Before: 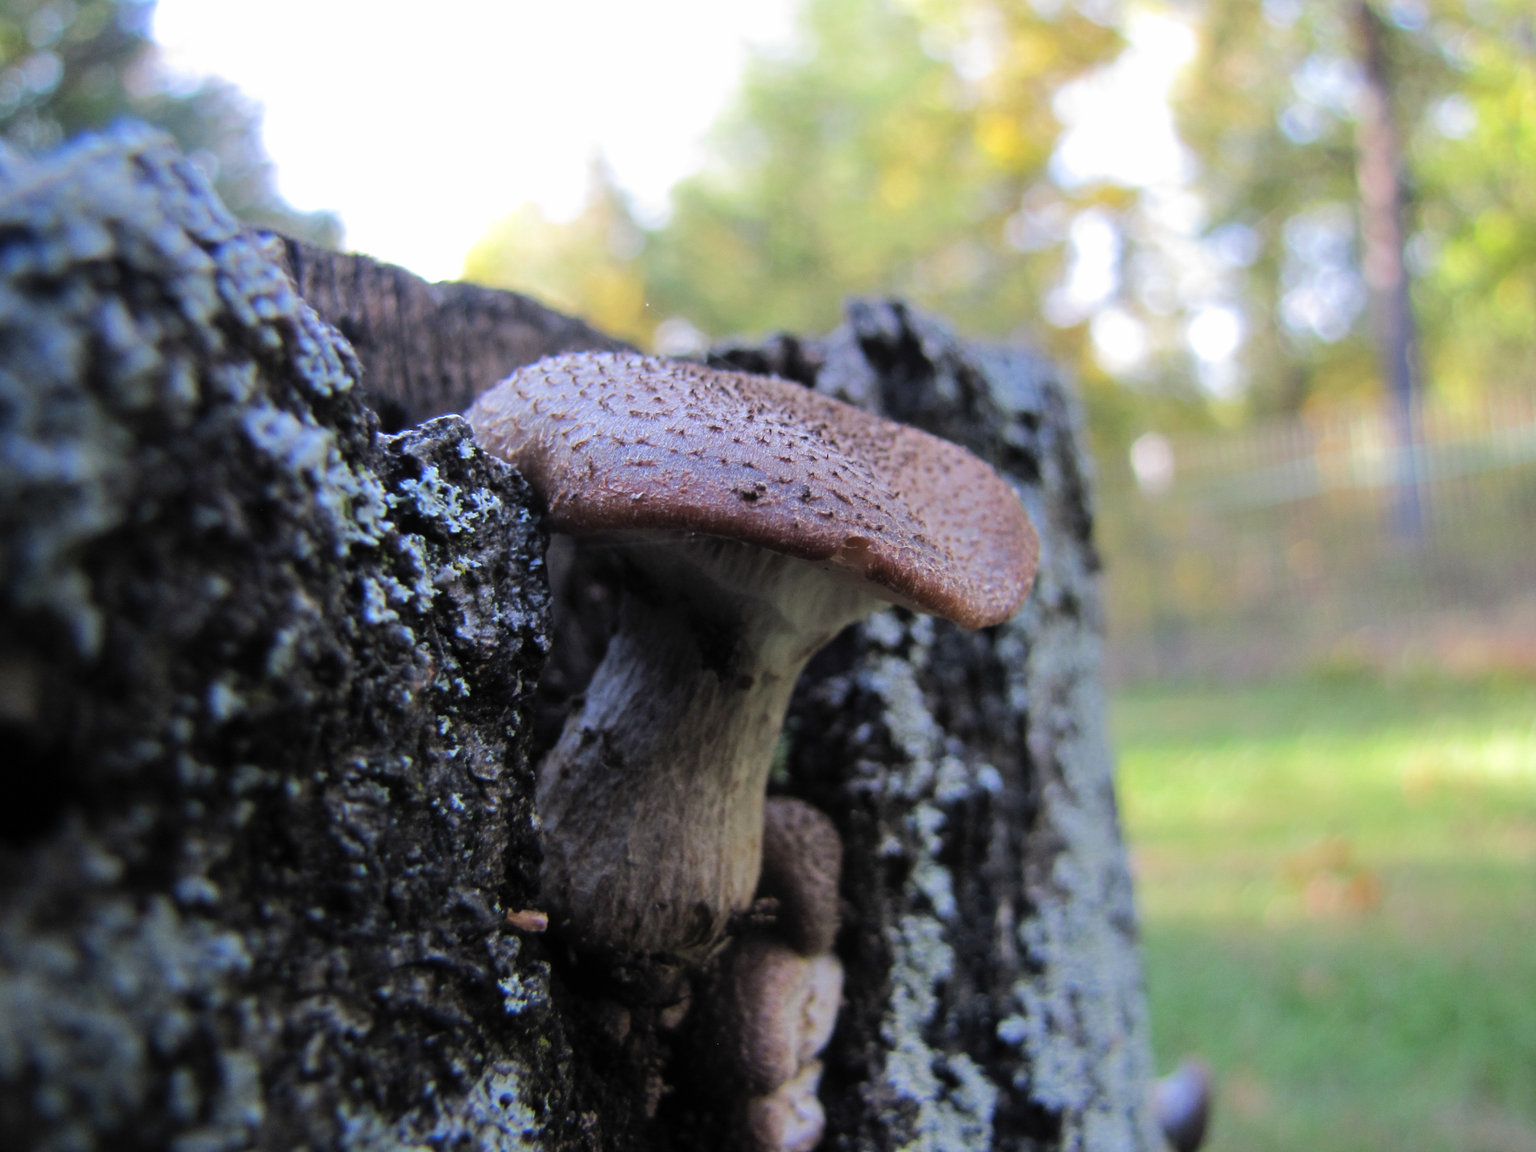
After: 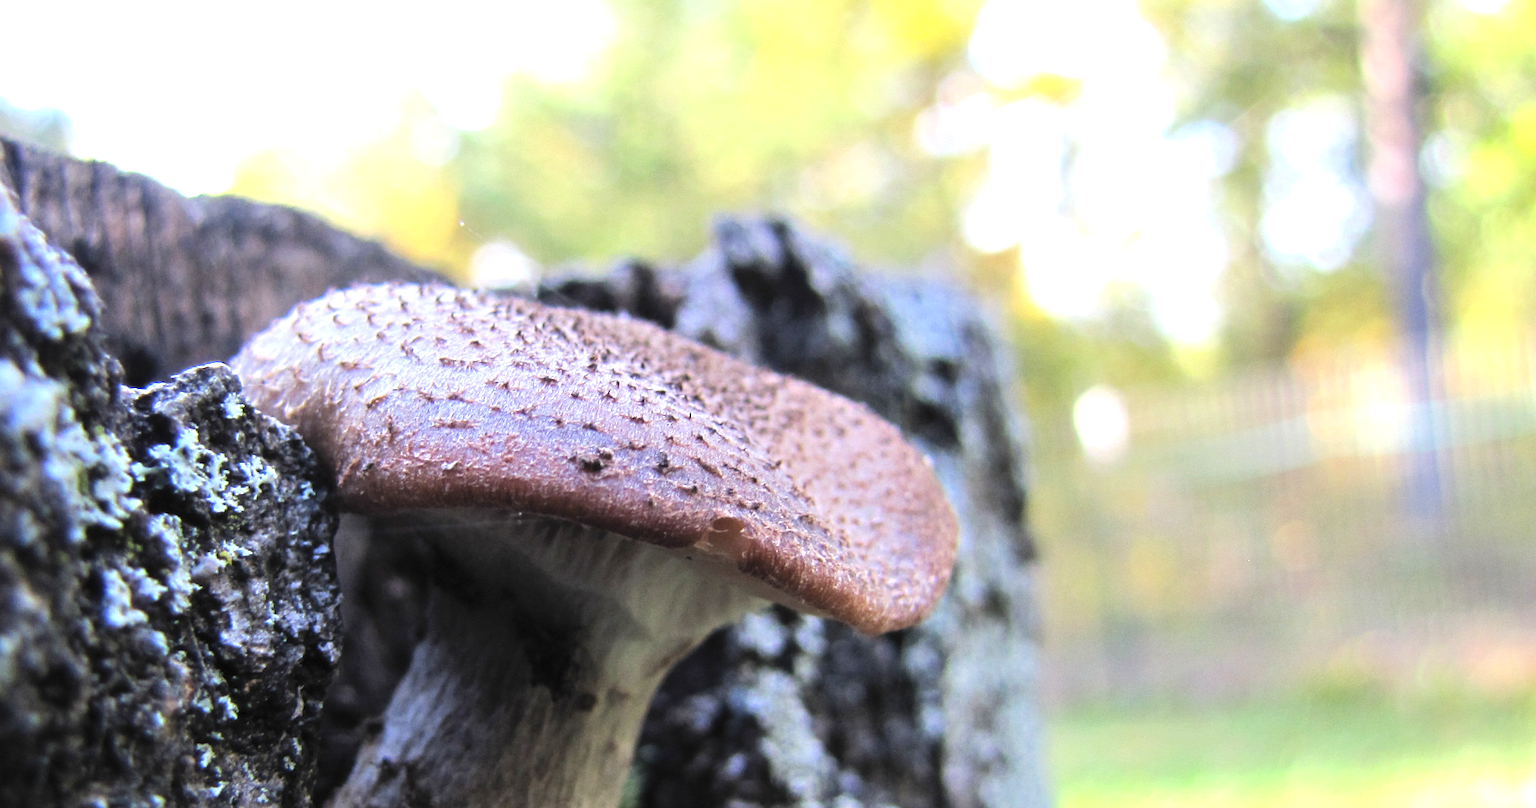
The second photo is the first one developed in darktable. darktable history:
crop: left 18.383%, top 11.128%, right 2.587%, bottom 33.387%
exposure: black level correction 0, exposure 0.895 EV, compensate highlight preservation false
sharpen: amount 0.206
